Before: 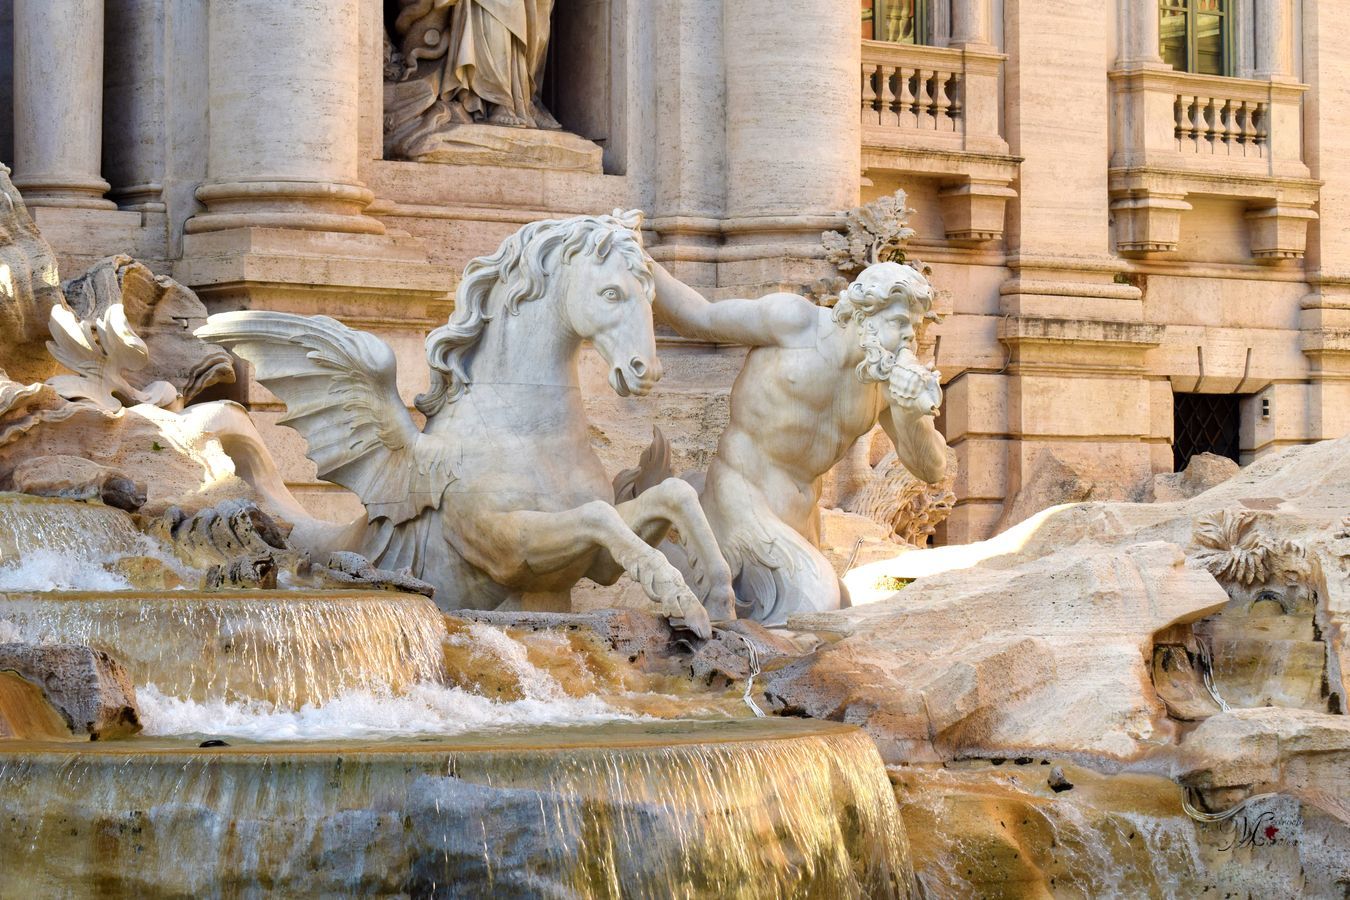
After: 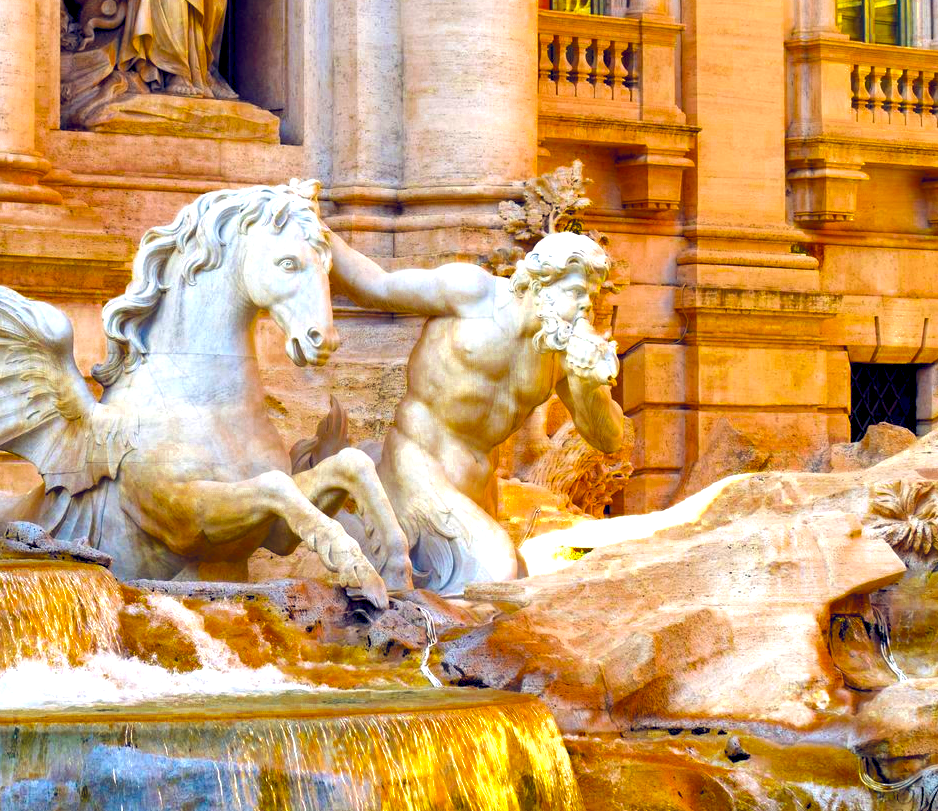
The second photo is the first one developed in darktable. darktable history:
local contrast: highlights 104%, shadows 101%, detail 119%, midtone range 0.2
exposure: black level correction 0.001, exposure 0.499 EV, compensate highlight preservation false
crop and rotate: left 23.948%, top 3.383%, right 6.519%, bottom 6.45%
color zones: curves: ch0 [(0.11, 0.396) (0.195, 0.36) (0.25, 0.5) (0.303, 0.412) (0.357, 0.544) (0.75, 0.5) (0.967, 0.328)]; ch1 [(0, 0.468) (0.112, 0.512) (0.202, 0.6) (0.25, 0.5) (0.307, 0.352) (0.357, 0.544) (0.75, 0.5) (0.963, 0.524)]
contrast brightness saturation: saturation 0.12
color balance rgb: highlights gain › luminance 14.981%, global offset › luminance -0.273%, global offset › chroma 0.316%, global offset › hue 261.83°, linear chroma grading › global chroma 15.471%, perceptual saturation grading › global saturation 19.686%, global vibrance 50.234%
